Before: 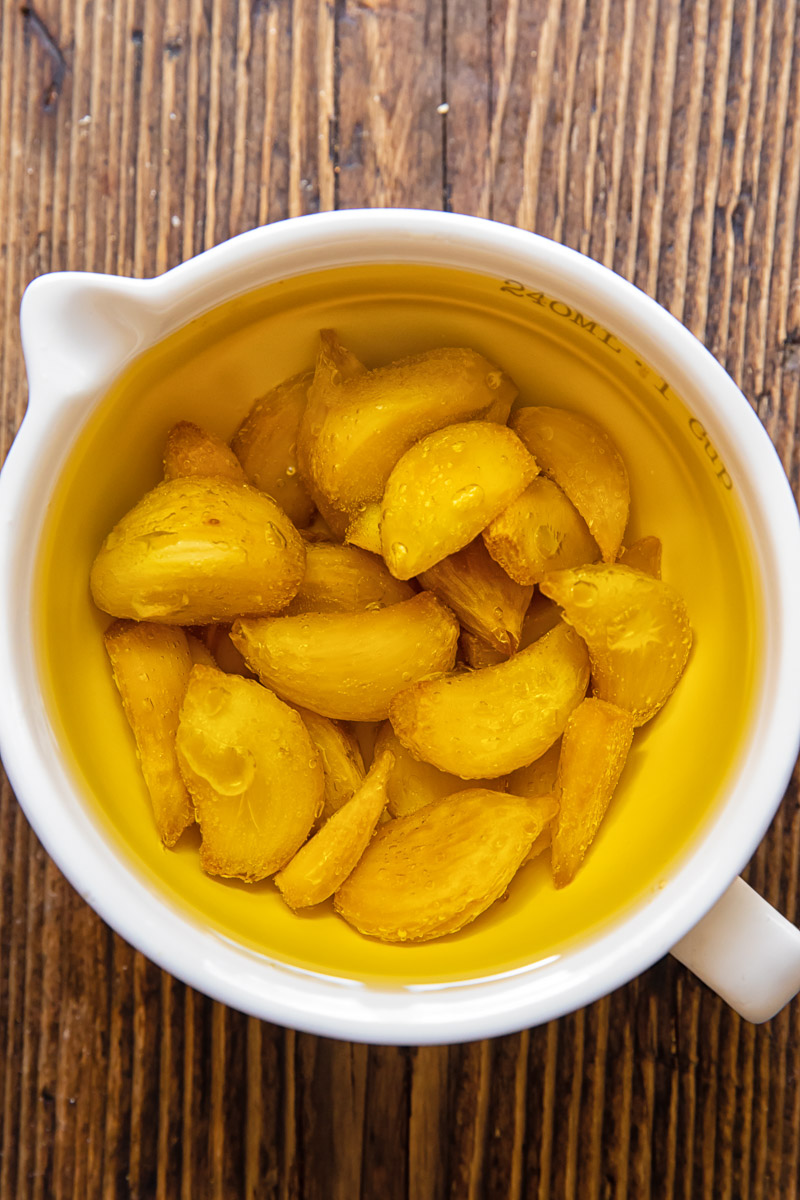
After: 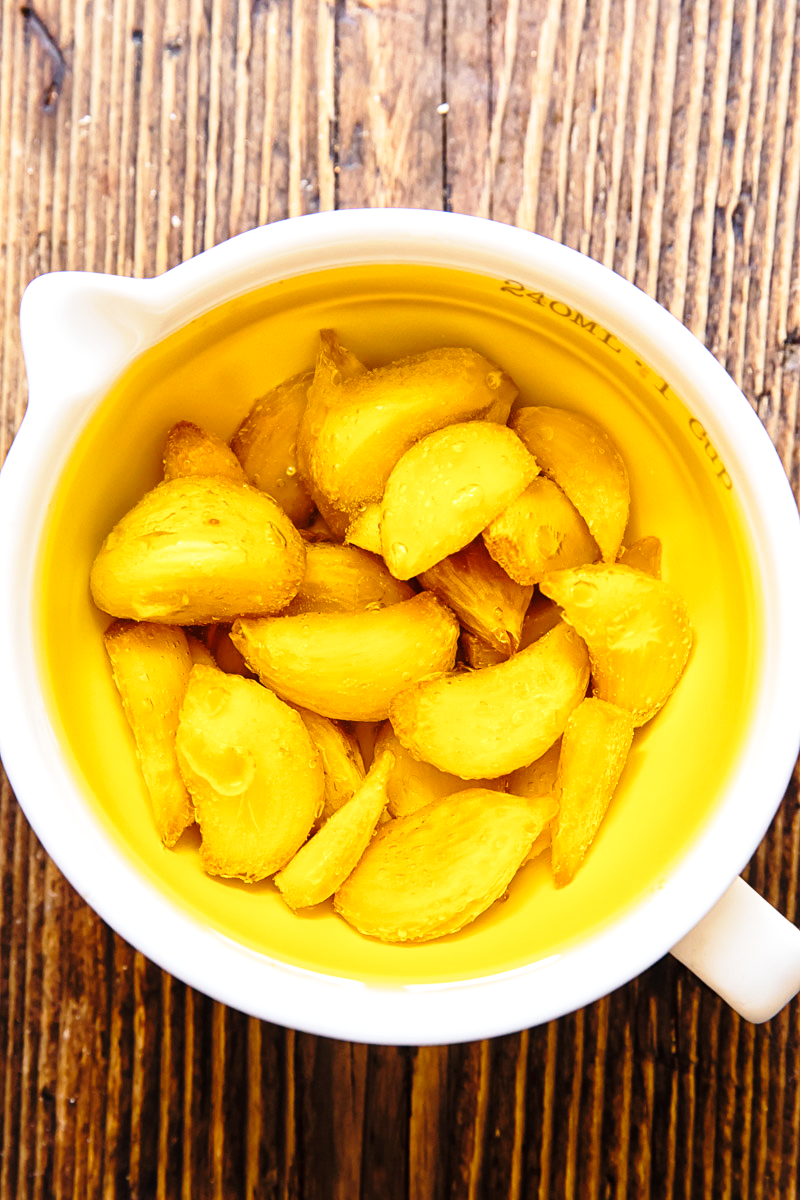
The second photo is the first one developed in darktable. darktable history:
base curve: curves: ch0 [(0, 0) (0.028, 0.03) (0.121, 0.232) (0.46, 0.748) (0.859, 0.968) (1, 1)], preserve colors none
tone equalizer: -8 EV -0.417 EV, -7 EV -0.389 EV, -6 EV -0.333 EV, -5 EV -0.222 EV, -3 EV 0.222 EV, -2 EV 0.333 EV, -1 EV 0.389 EV, +0 EV 0.417 EV, edges refinement/feathering 500, mask exposure compensation -1.57 EV, preserve details no
